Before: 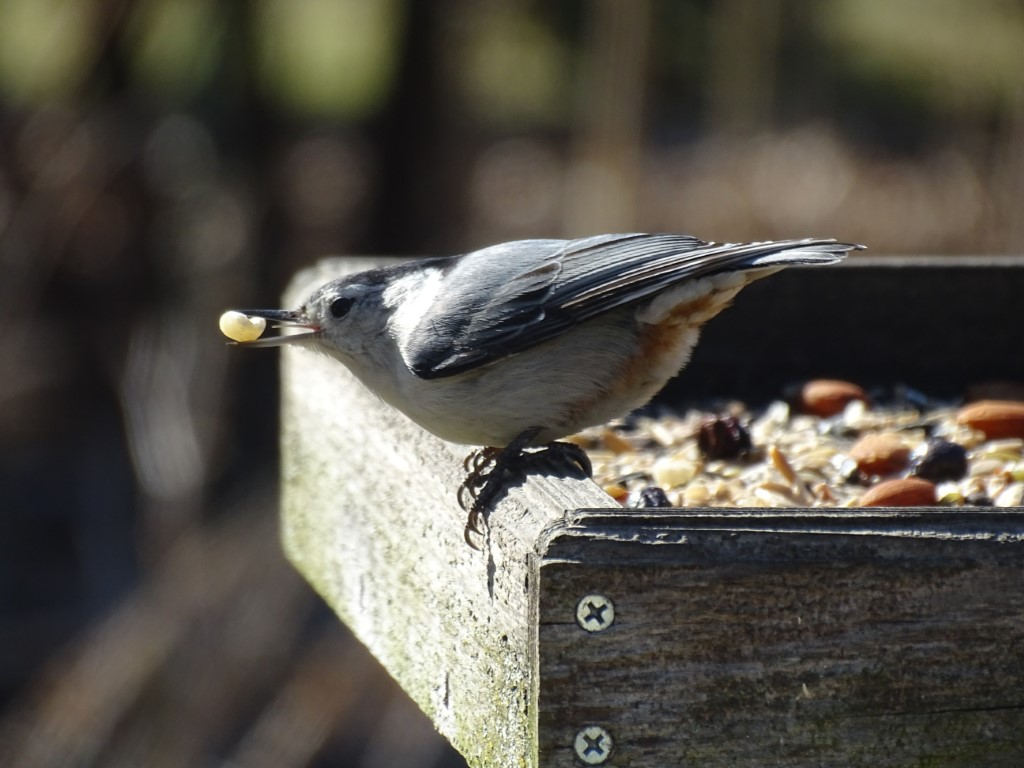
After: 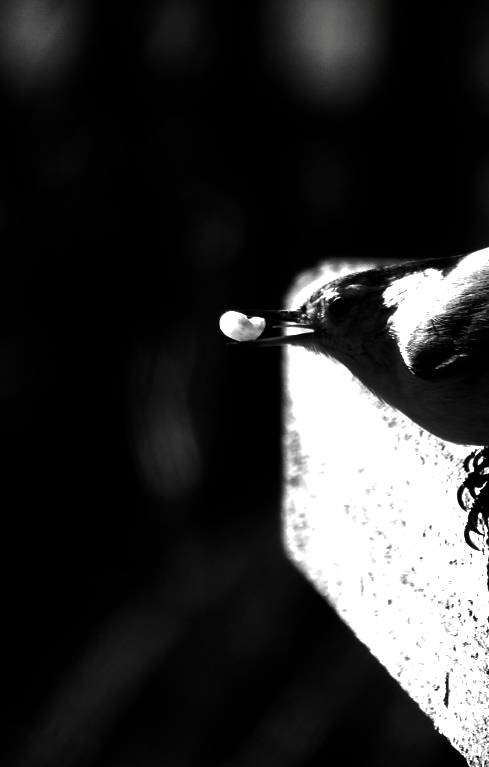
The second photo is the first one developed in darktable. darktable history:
crop and rotate: left 0.01%, top 0%, right 52.22%
contrast brightness saturation: contrast 0.025, brightness -0.997, saturation -0.989
tone equalizer: -8 EV -0.737 EV, -7 EV -0.732 EV, -6 EV -0.595 EV, -5 EV -0.383 EV, -3 EV 0.383 EV, -2 EV 0.6 EV, -1 EV 0.692 EV, +0 EV 0.778 EV, edges refinement/feathering 500, mask exposure compensation -1.57 EV, preserve details no
